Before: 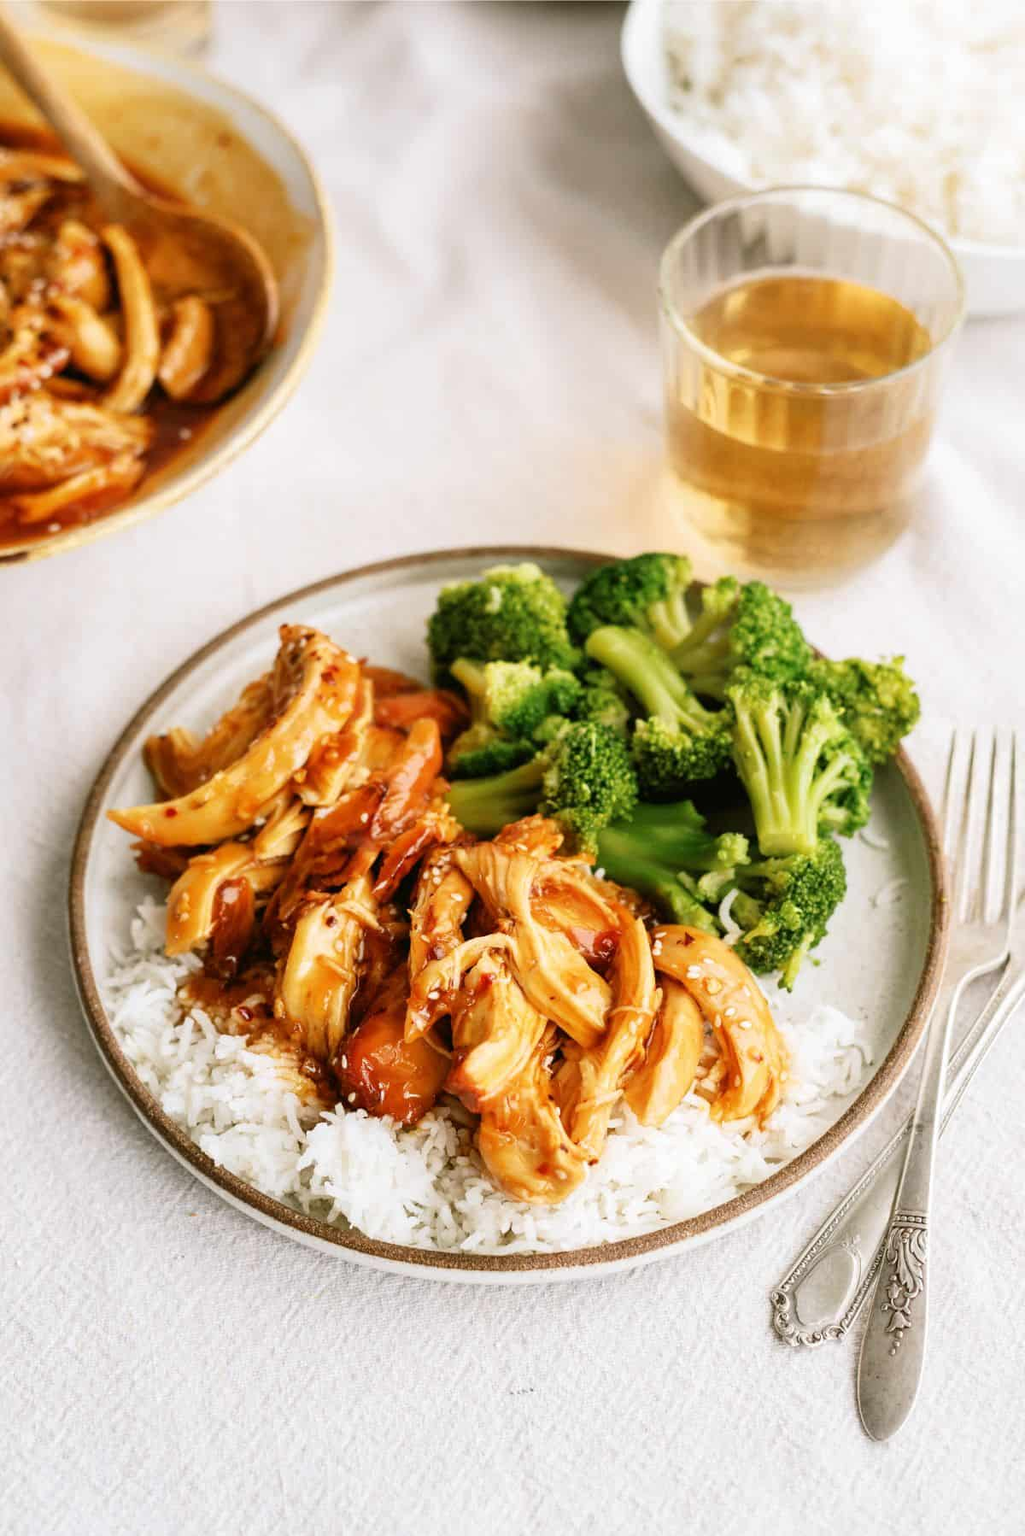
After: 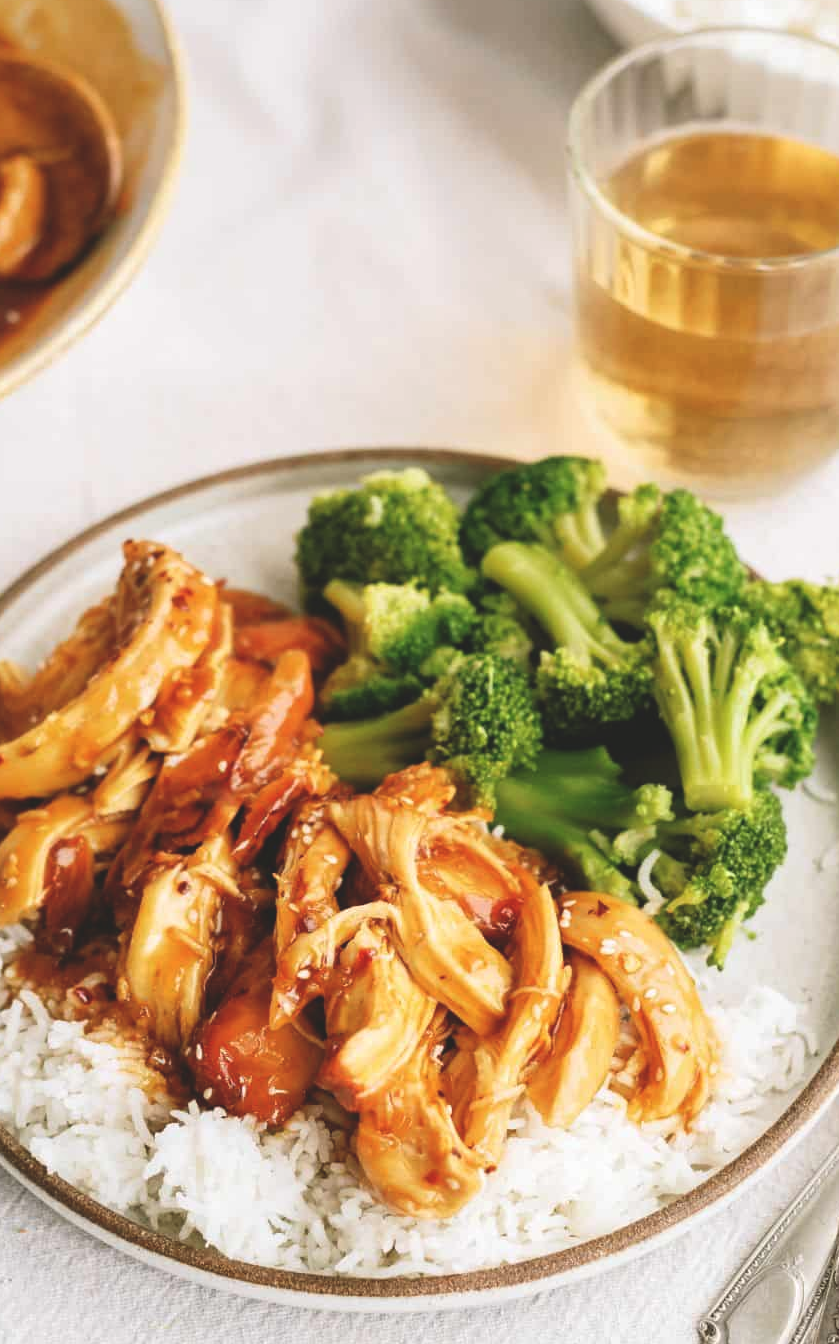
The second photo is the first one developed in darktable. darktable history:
crop and rotate: left 17.046%, top 10.659%, right 12.989%, bottom 14.553%
tone equalizer: on, module defaults
exposure: black level correction -0.015, compensate highlight preservation false
